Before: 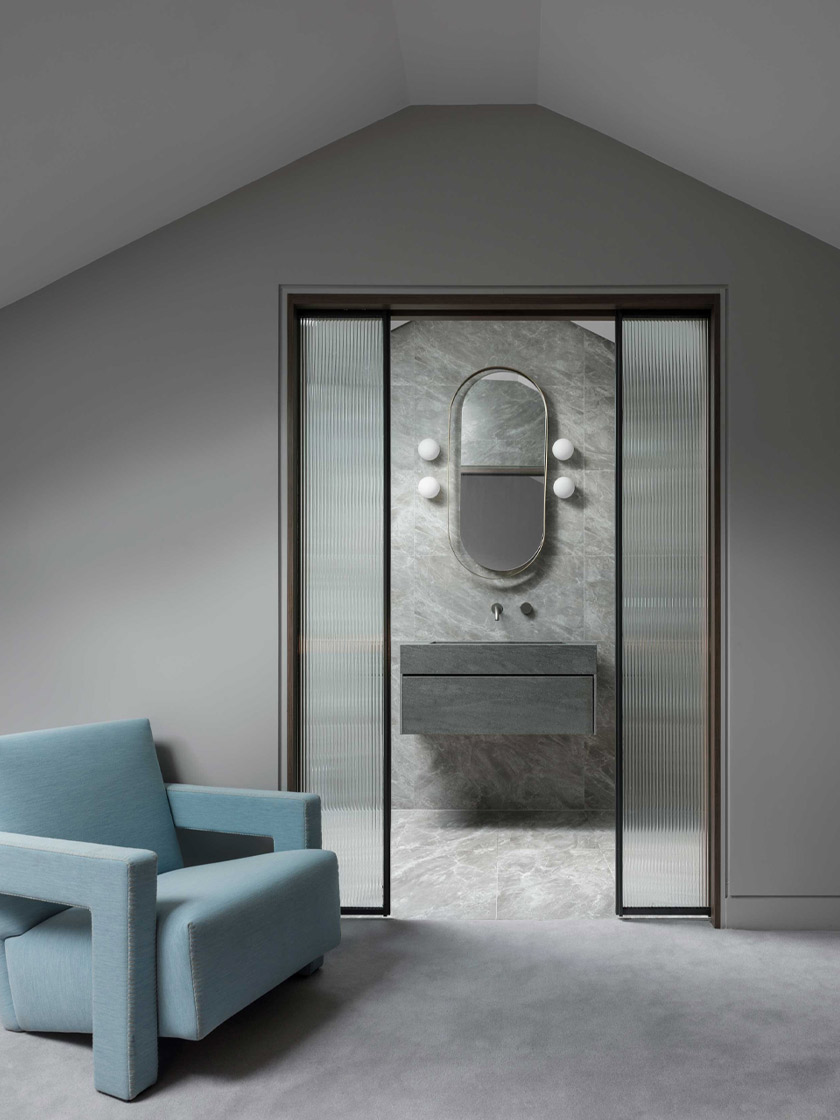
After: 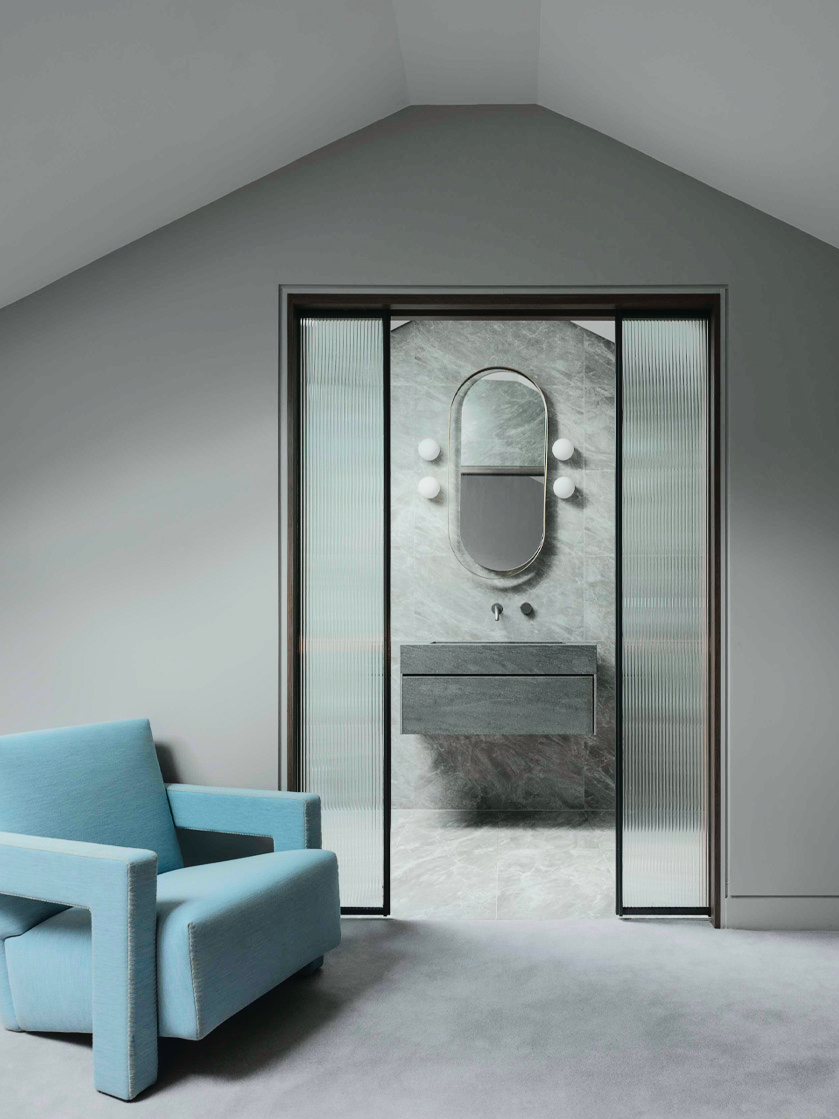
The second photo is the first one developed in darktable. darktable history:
shadows and highlights: shadows 25, highlights -25
tone curve: curves: ch0 [(0, 0.022) (0.114, 0.083) (0.281, 0.315) (0.447, 0.557) (0.588, 0.711) (0.786, 0.839) (0.999, 0.949)]; ch1 [(0, 0) (0.389, 0.352) (0.458, 0.433) (0.486, 0.474) (0.509, 0.505) (0.535, 0.53) (0.555, 0.557) (0.586, 0.622) (0.677, 0.724) (1, 1)]; ch2 [(0, 0) (0.369, 0.388) (0.449, 0.431) (0.501, 0.5) (0.528, 0.52) (0.561, 0.59) (0.697, 0.721) (1, 1)], color space Lab, independent channels, preserve colors none
